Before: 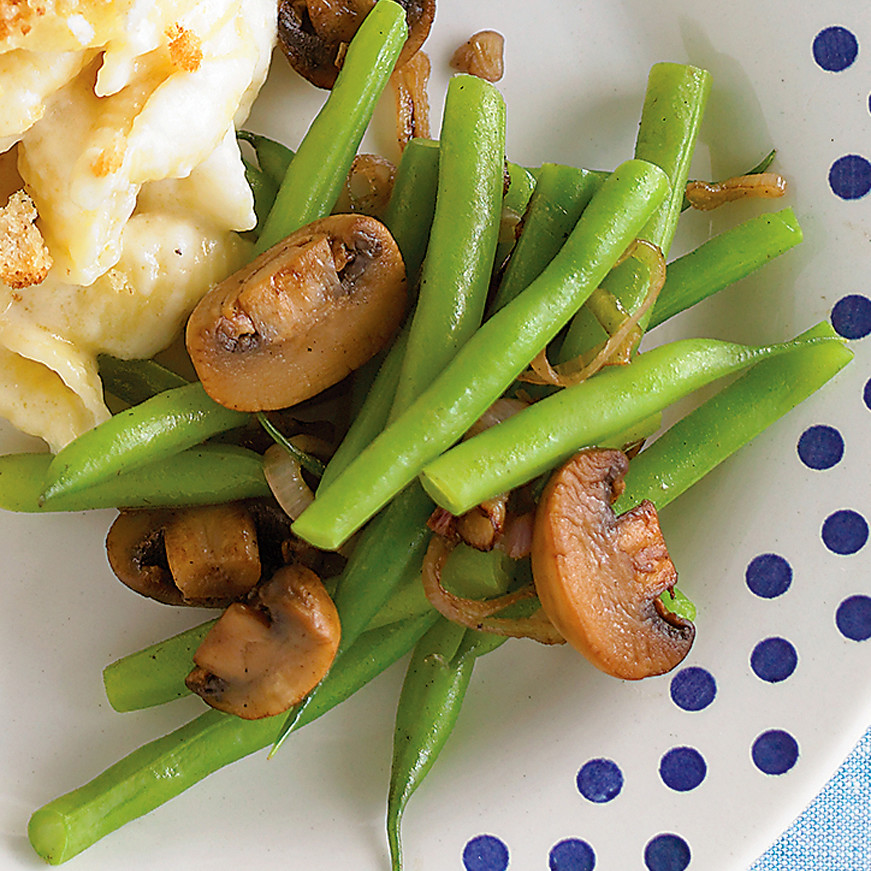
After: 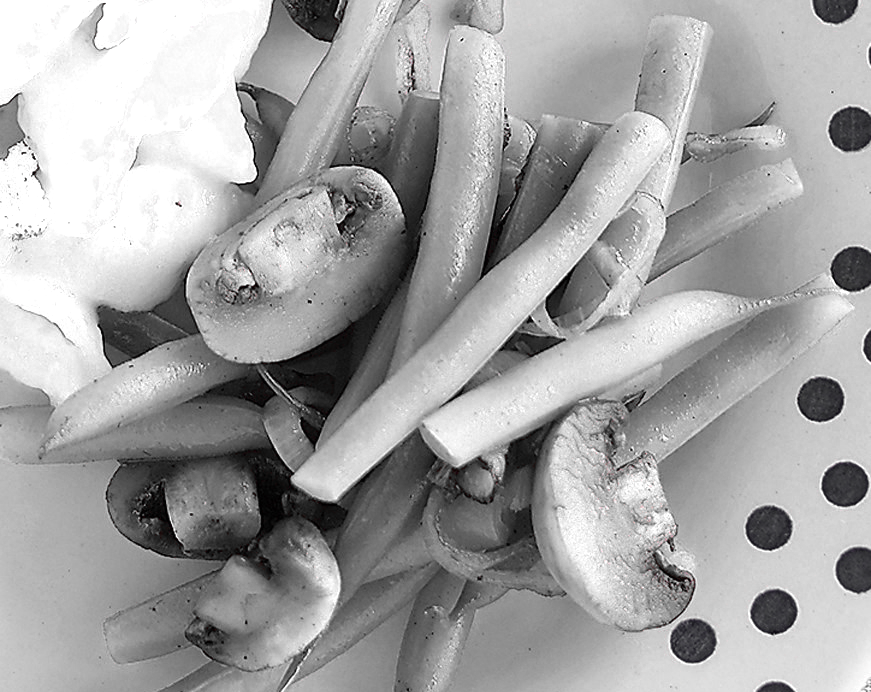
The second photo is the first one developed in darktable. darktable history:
color zones: curves: ch0 [(0, 0.6) (0.129, 0.585) (0.193, 0.596) (0.429, 0.5) (0.571, 0.5) (0.714, 0.5) (0.857, 0.5) (1, 0.6)]; ch1 [(0, 0.453) (0.112, 0.245) (0.213, 0.252) (0.429, 0.233) (0.571, 0.231) (0.683, 0.242) (0.857, 0.296) (1, 0.453)], mix 102.01%
crop and rotate: top 5.652%, bottom 14.787%
